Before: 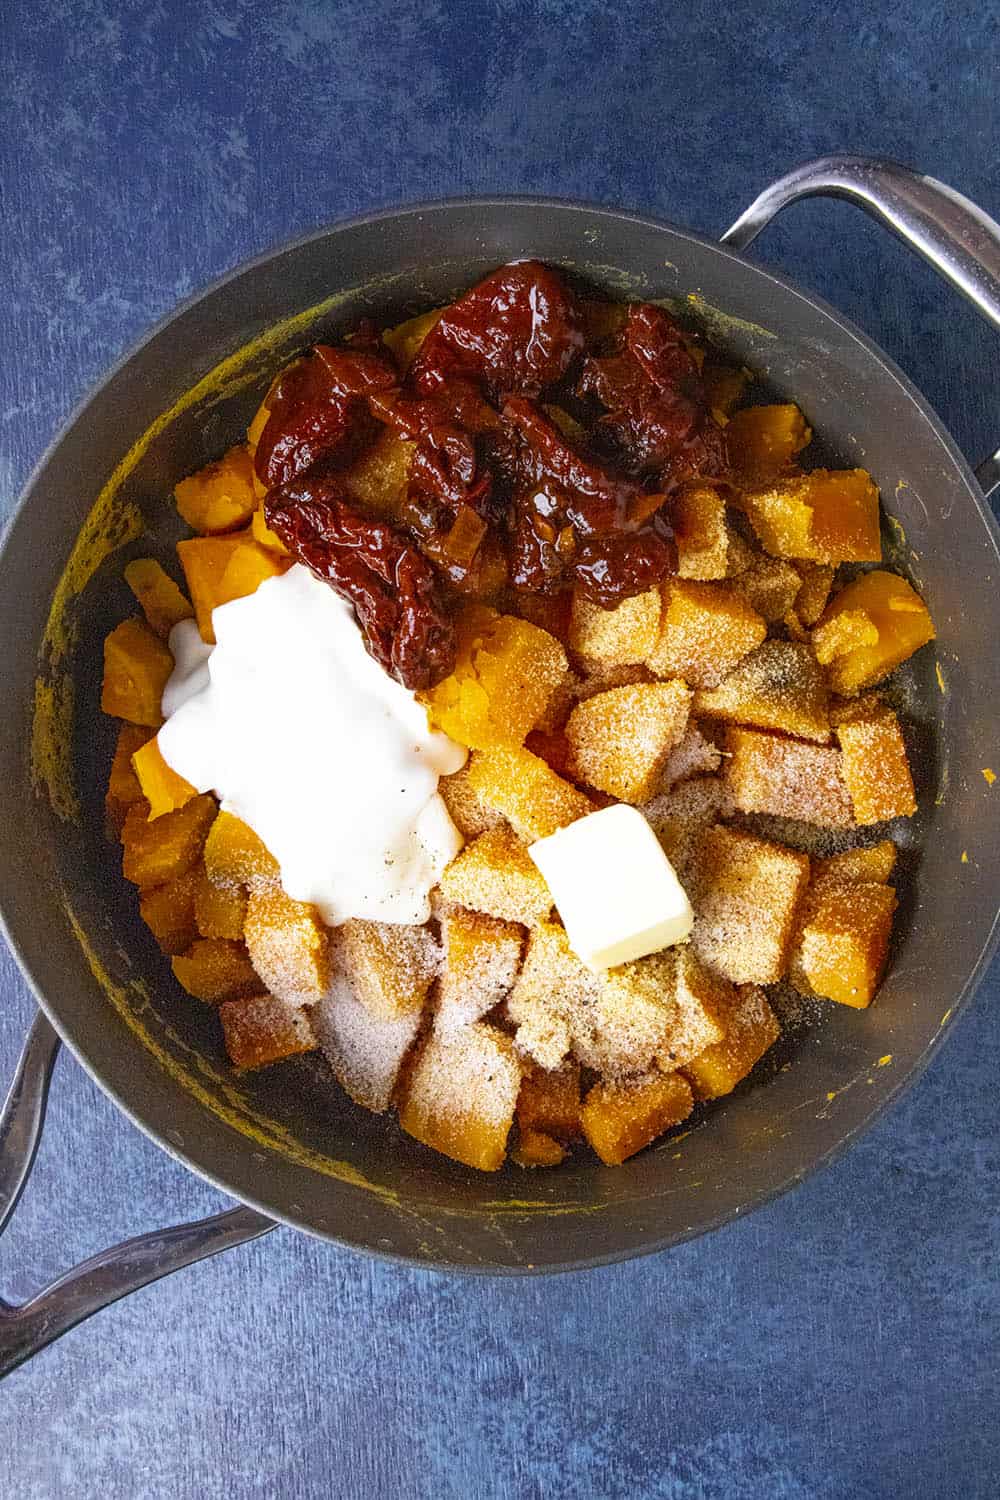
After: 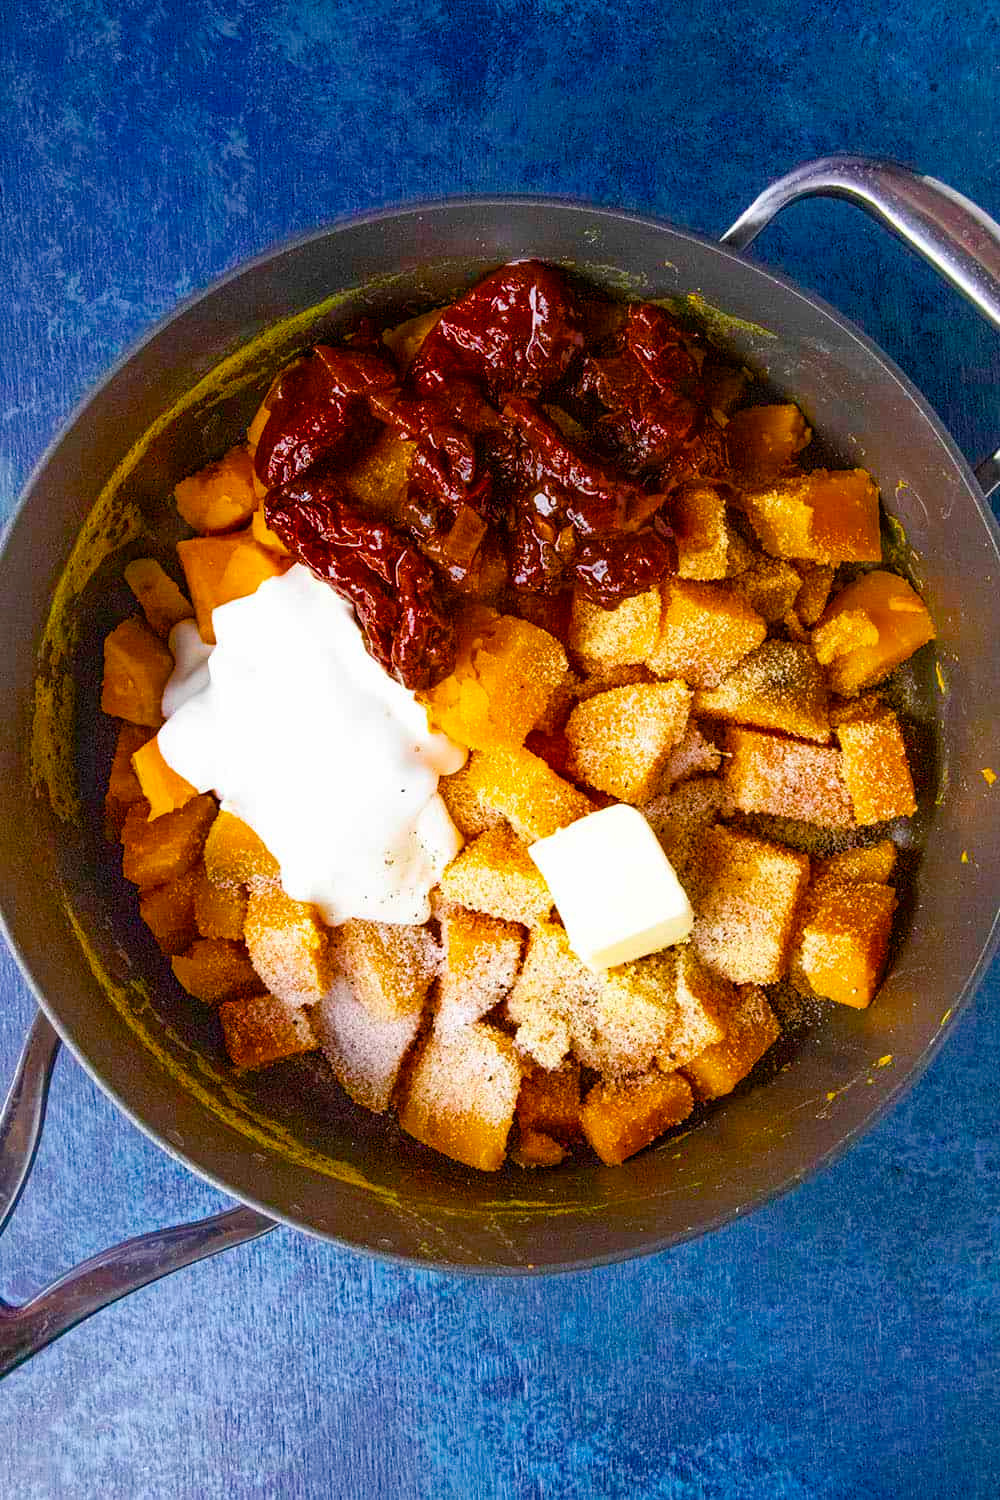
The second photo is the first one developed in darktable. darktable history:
color balance rgb: power › hue 326.29°, linear chroma grading › global chroma 9.872%, perceptual saturation grading › global saturation 20%, perceptual saturation grading › highlights -24.739%, perceptual saturation grading › shadows 50.063%, global vibrance 20%
